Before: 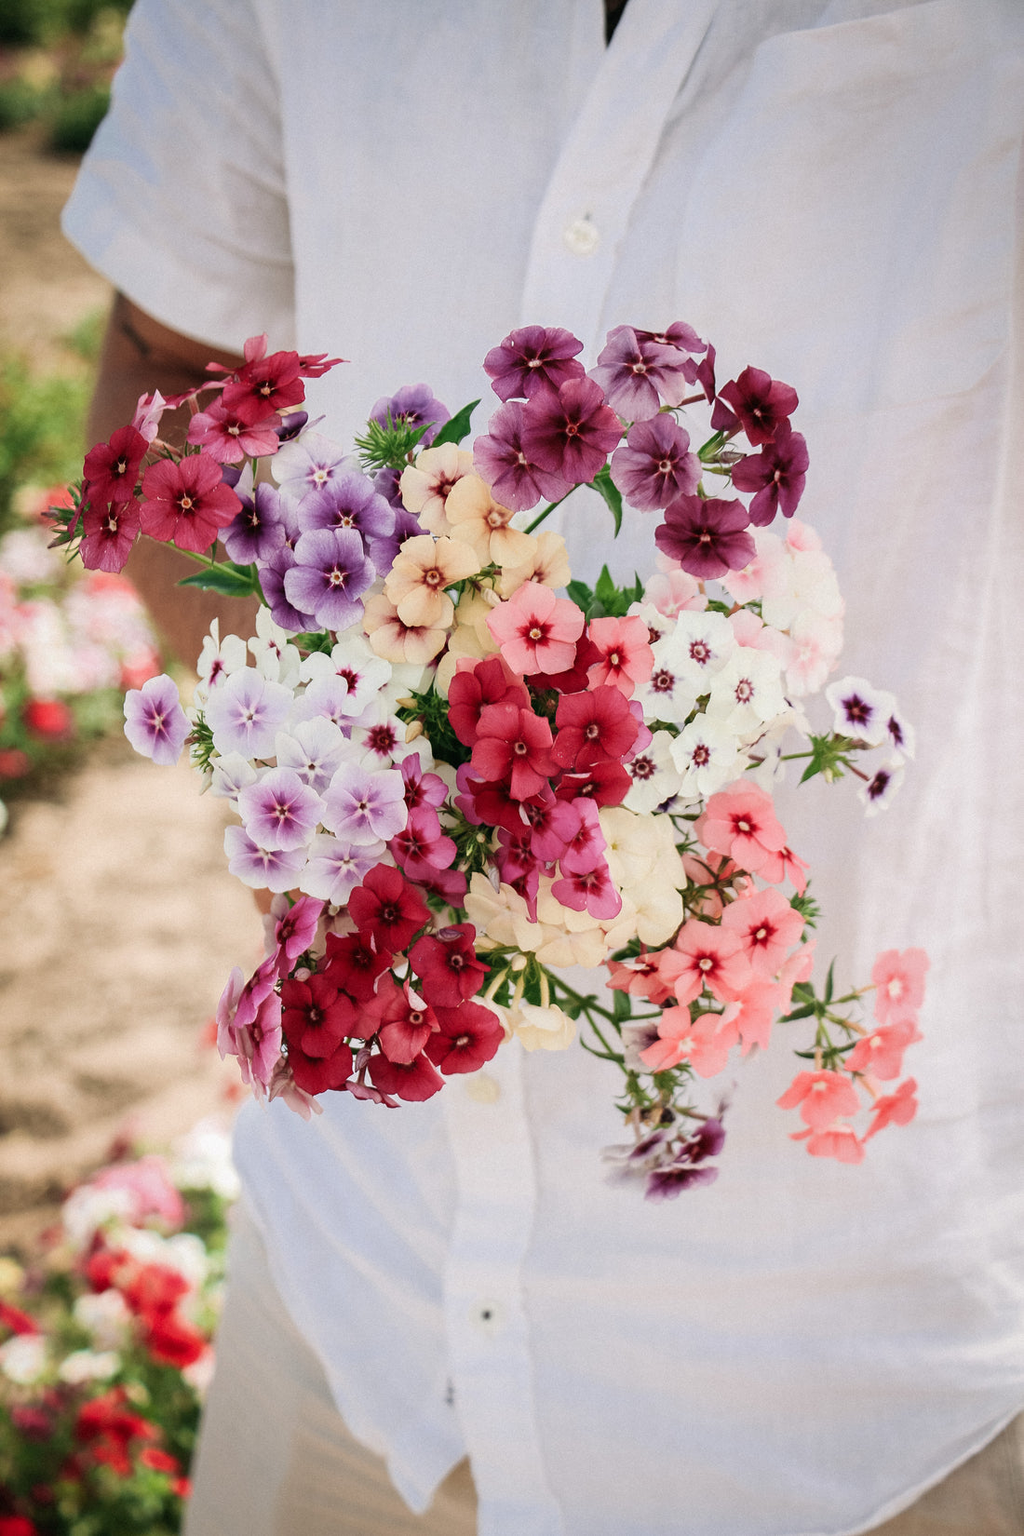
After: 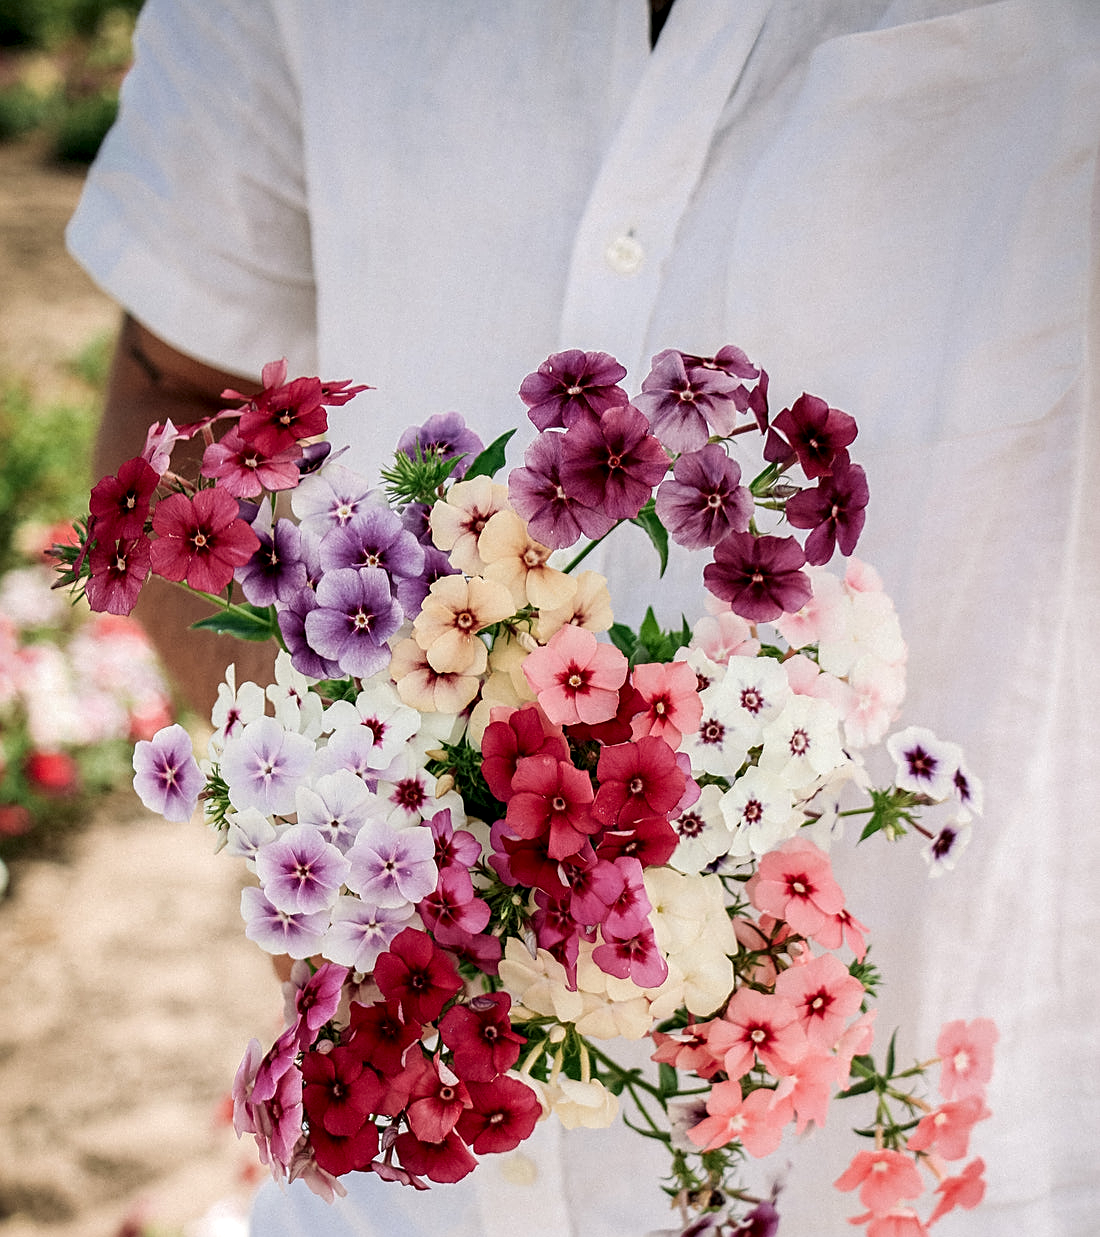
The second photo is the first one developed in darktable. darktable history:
sharpen: on, module defaults
crop: bottom 24.988%
local contrast: highlights 25%, shadows 75%, midtone range 0.75
